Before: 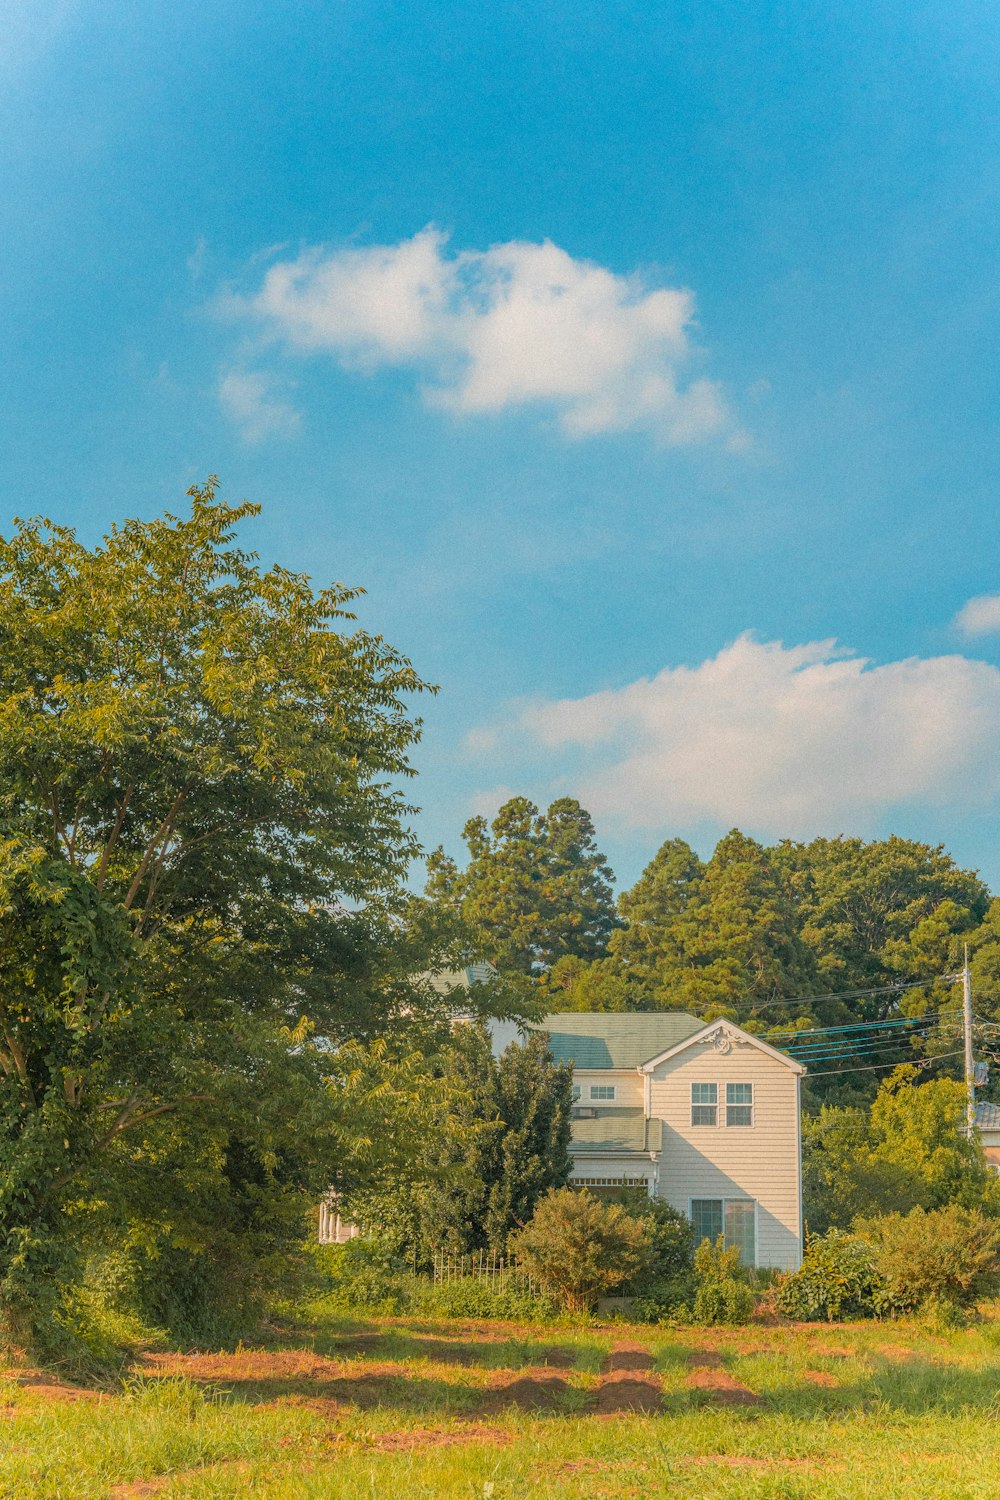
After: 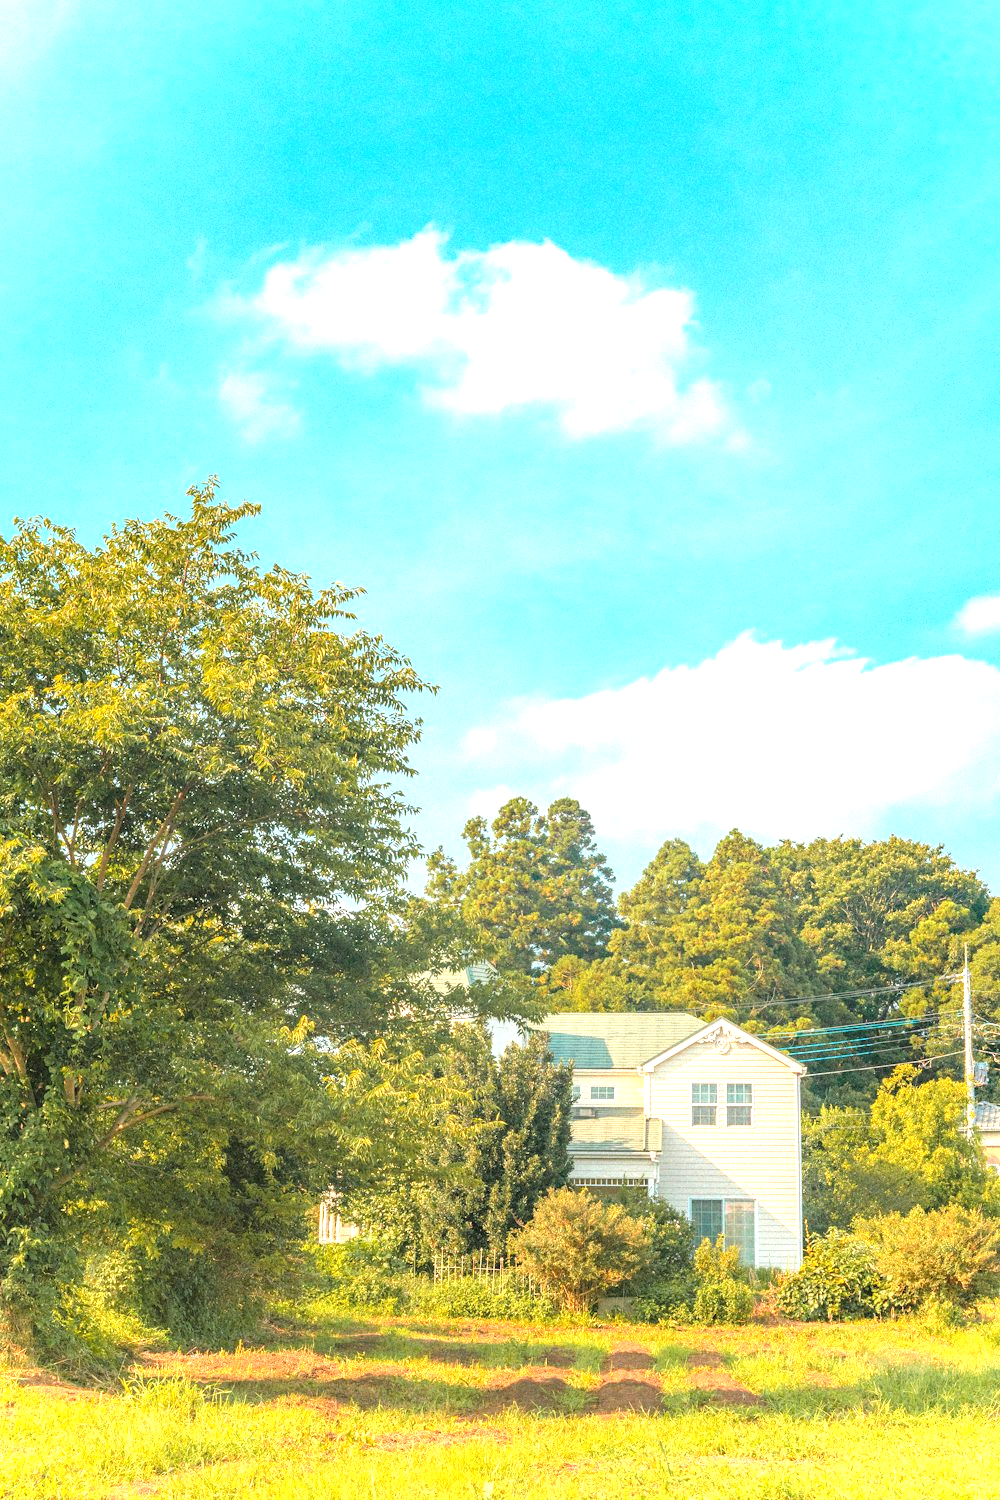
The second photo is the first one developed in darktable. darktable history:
exposure: black level correction 0, exposure 1.392 EV, compensate highlight preservation false
